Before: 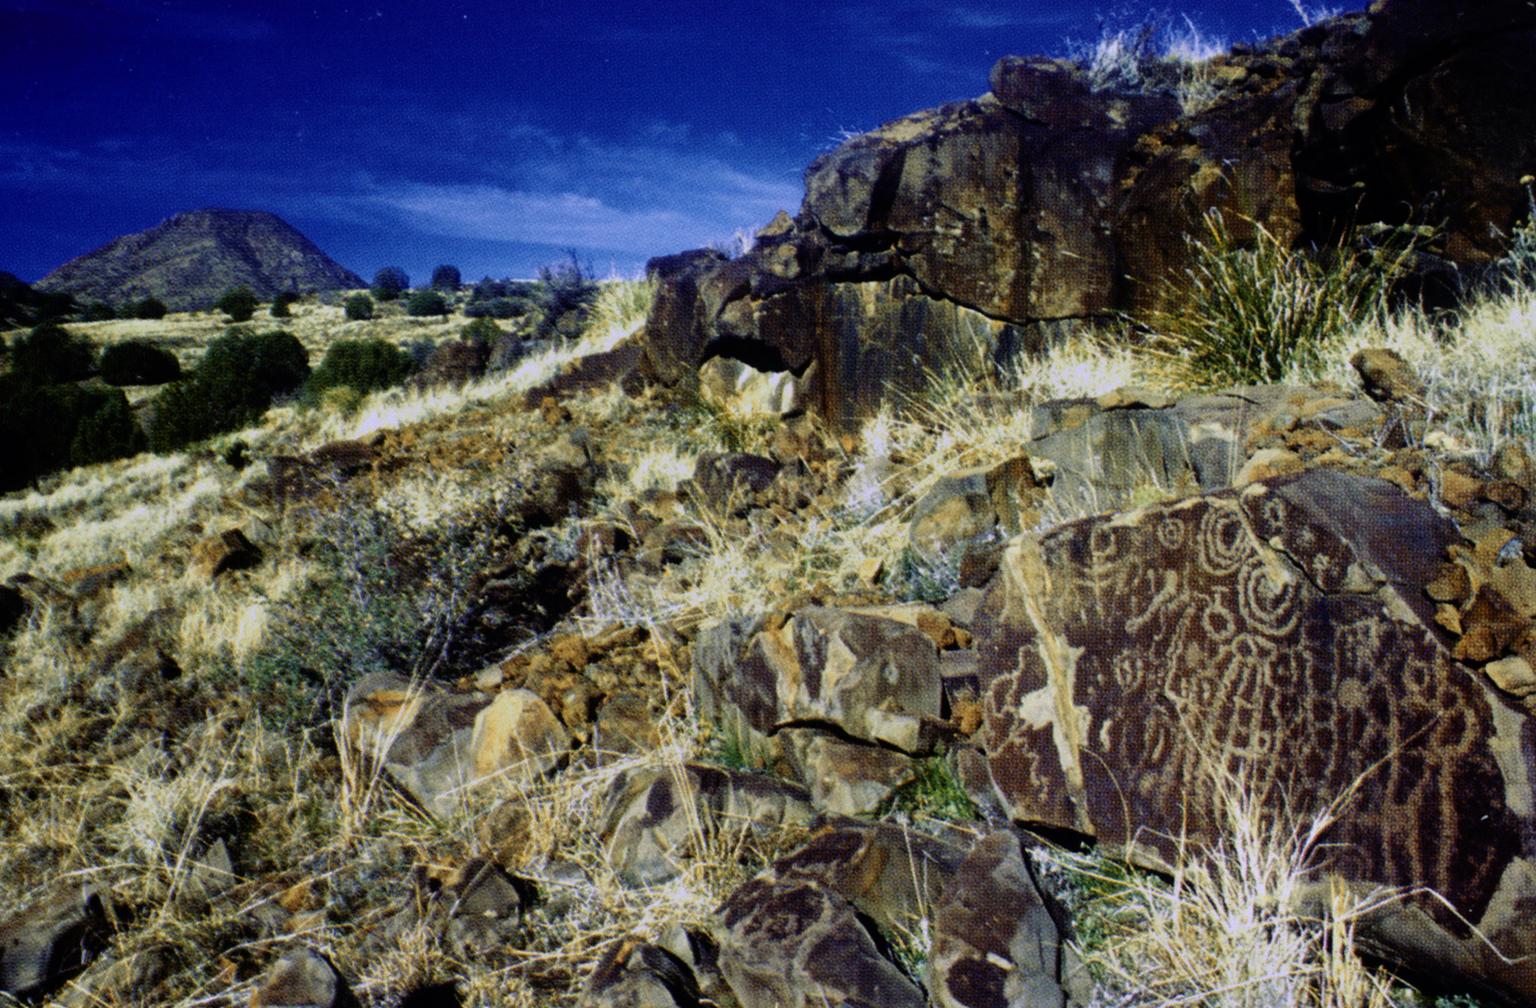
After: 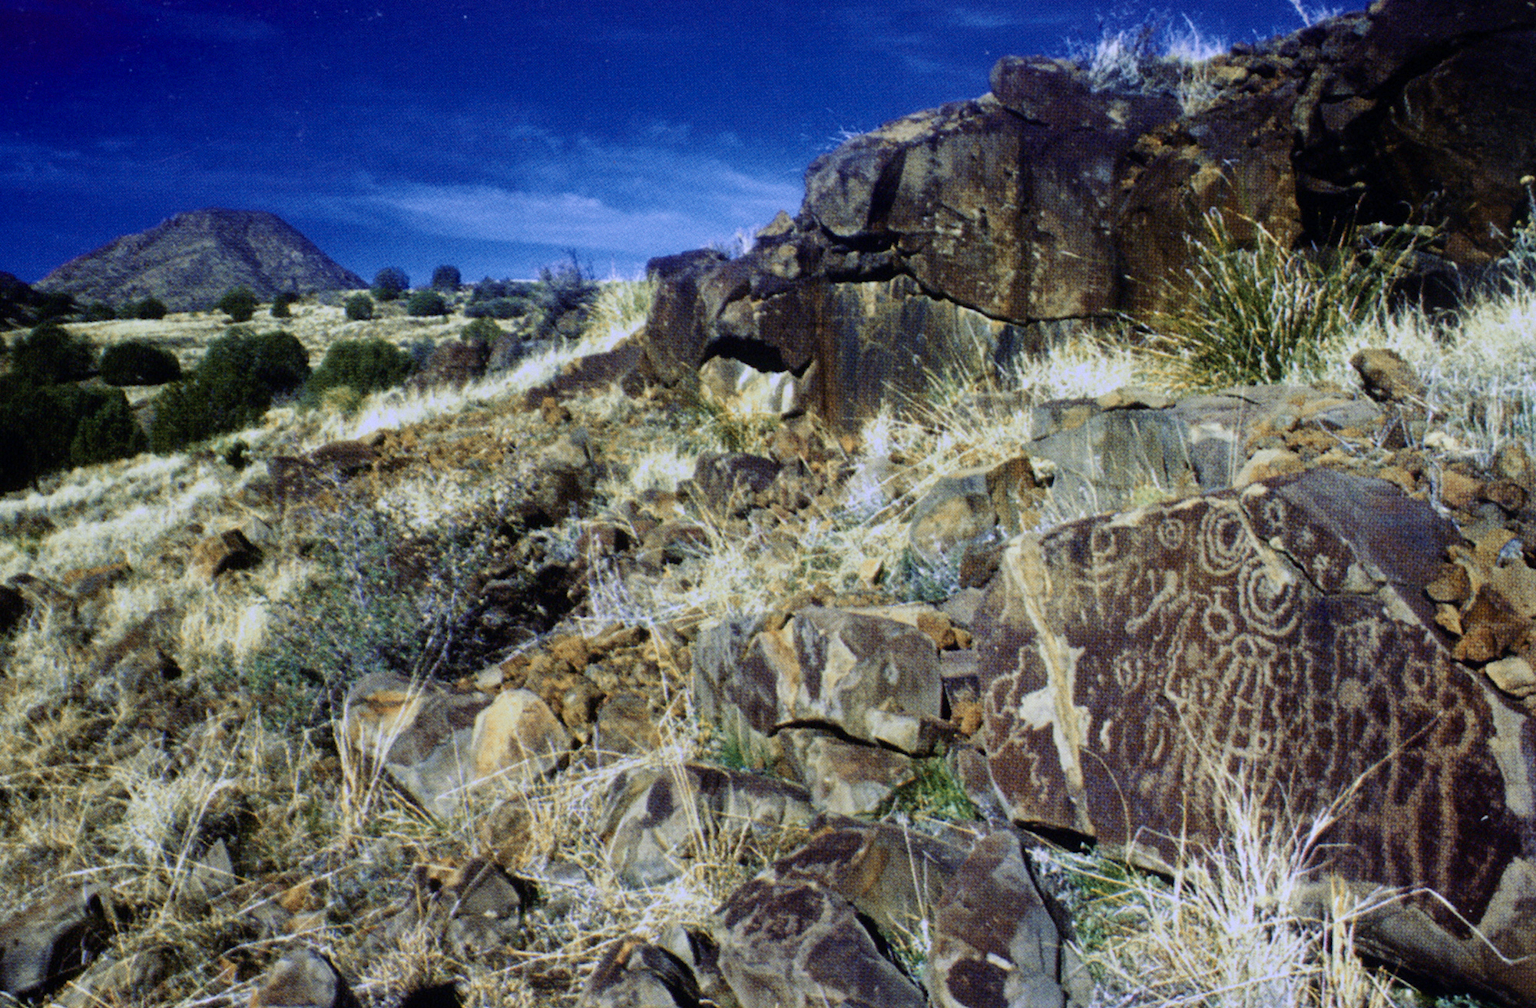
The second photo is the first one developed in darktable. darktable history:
color correction: highlights a* -0.726, highlights b* -8.4
